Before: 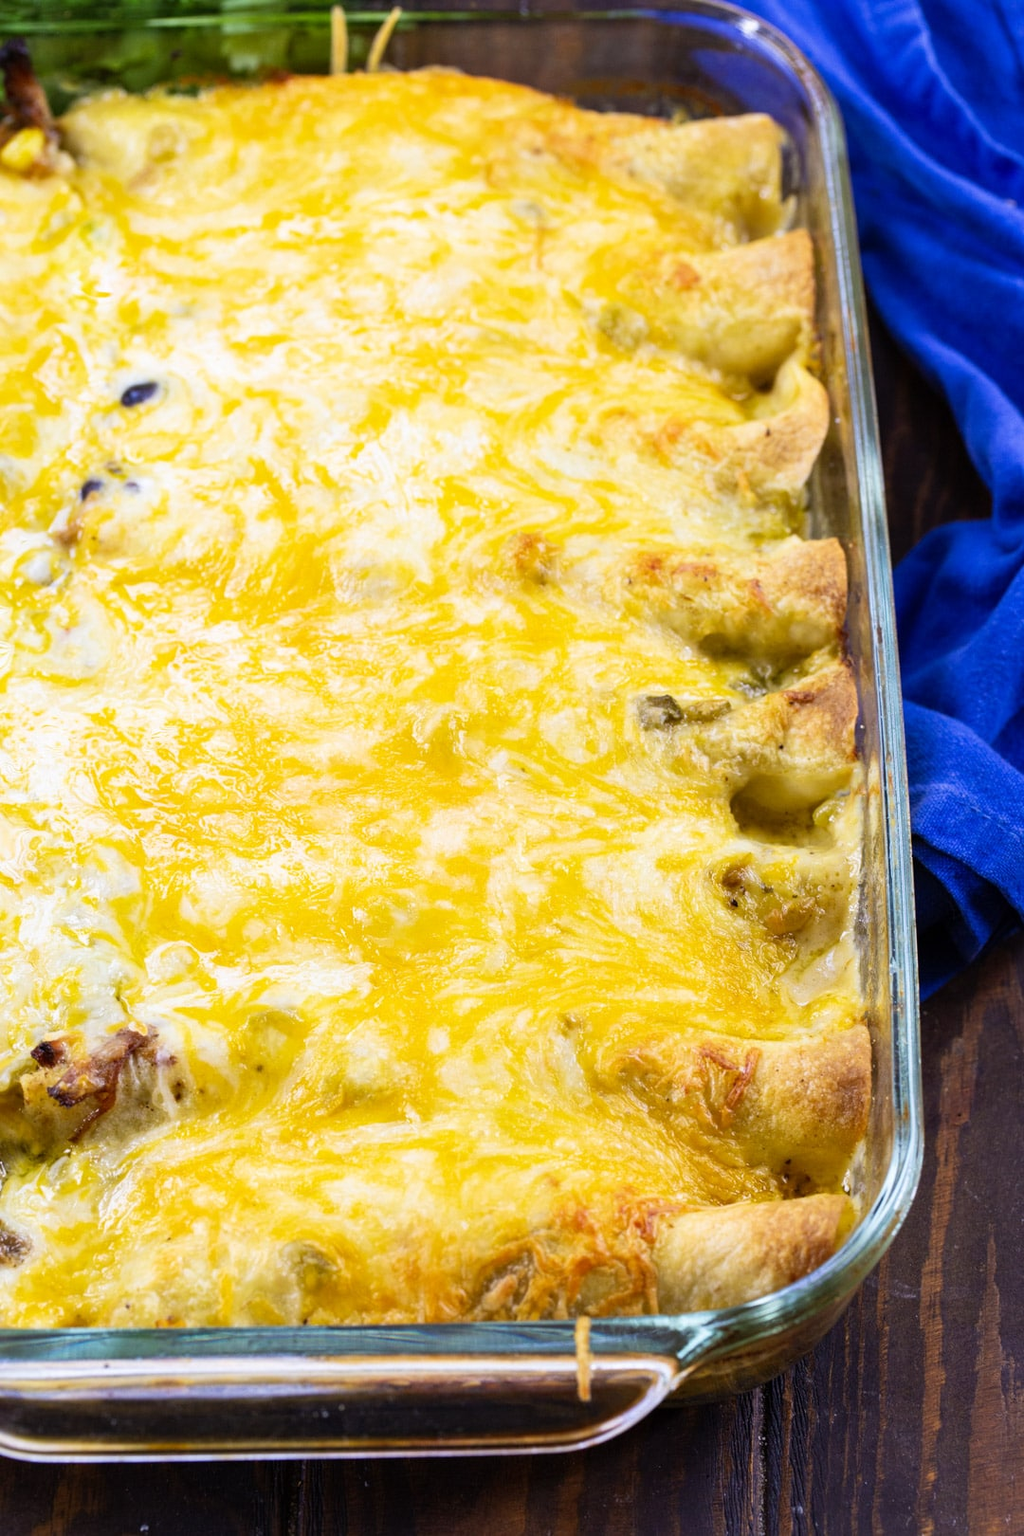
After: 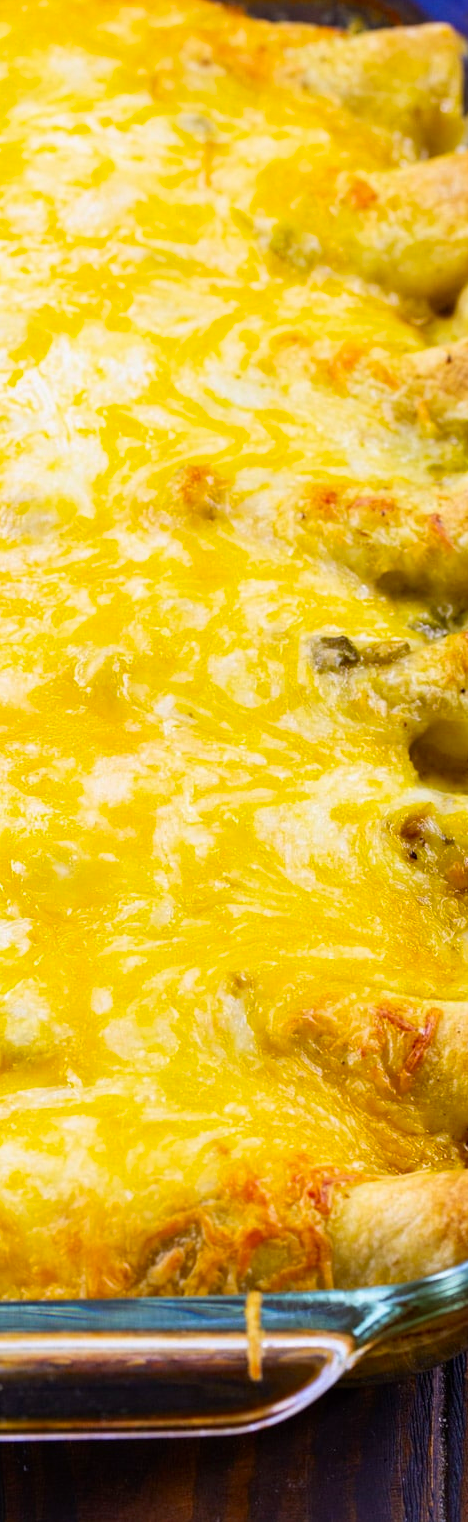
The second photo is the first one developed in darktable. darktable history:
exposure: exposure -0.05 EV
contrast brightness saturation: brightness -0.02, saturation 0.35
crop: left 33.452%, top 6.025%, right 23.155%
